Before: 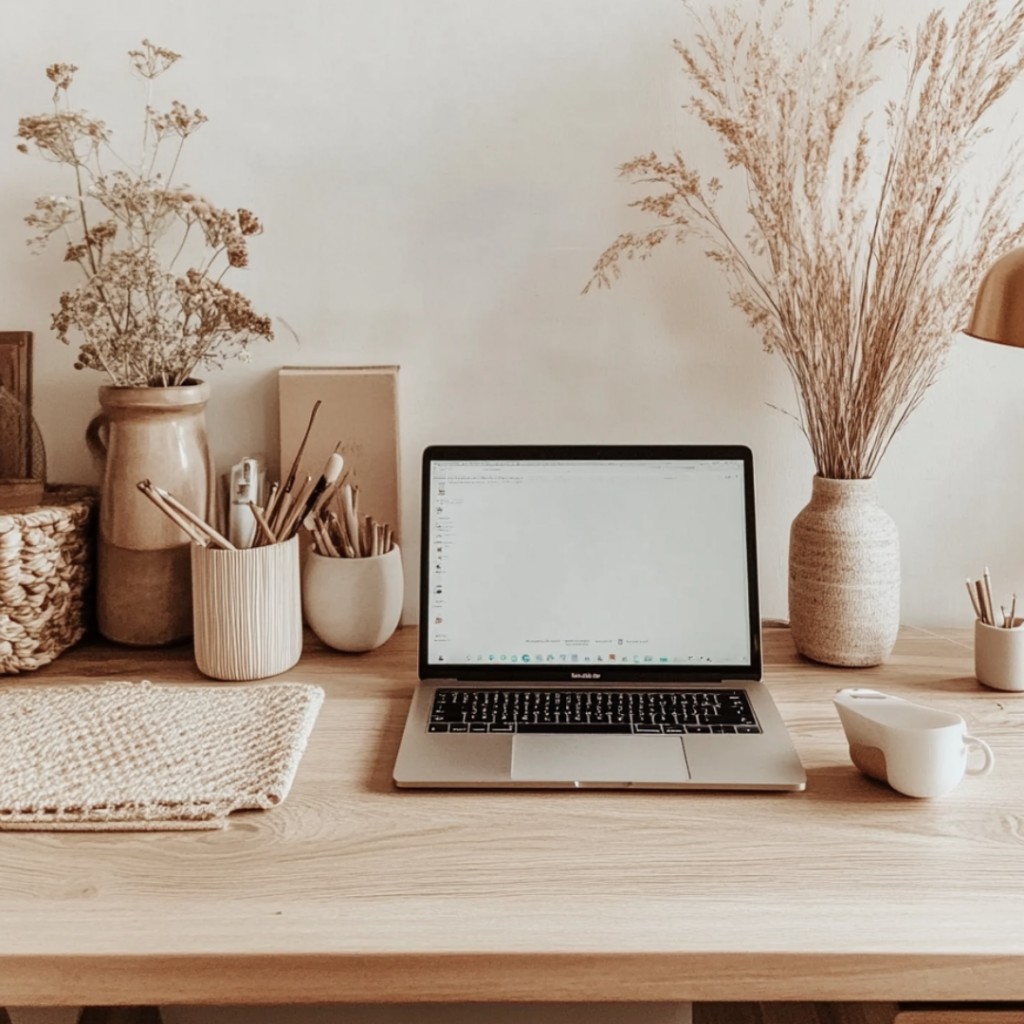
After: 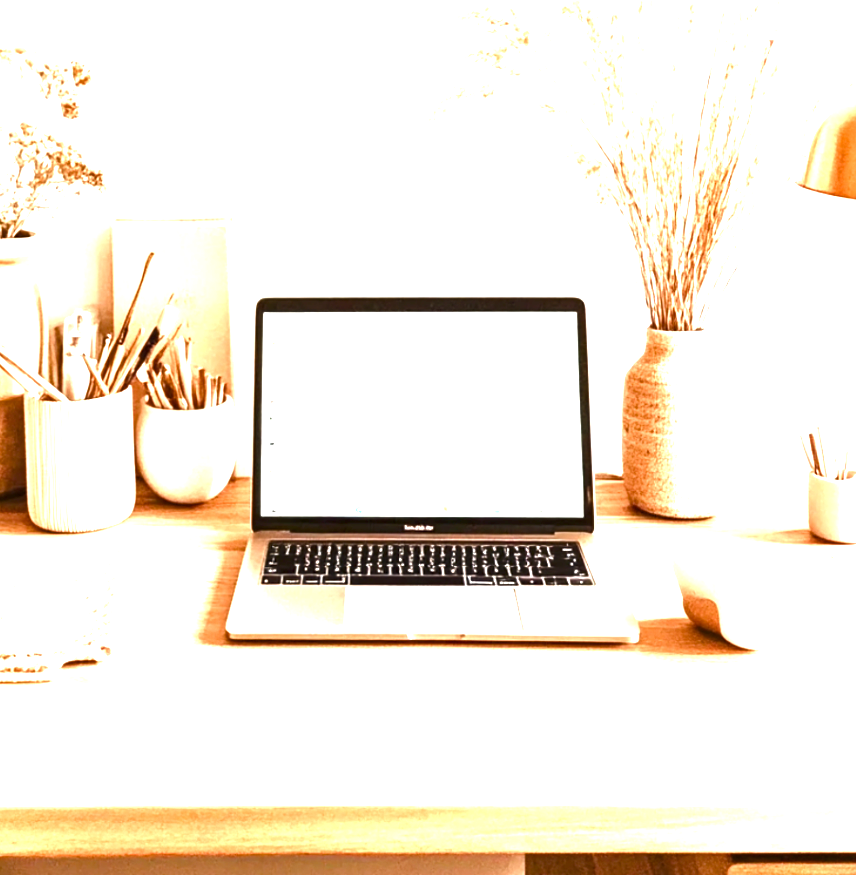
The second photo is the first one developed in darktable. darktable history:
crop: left 16.31%, top 14.506%
exposure: black level correction 0, exposure 1.744 EV, compensate exposure bias true, compensate highlight preservation false
color balance rgb: perceptual saturation grading › global saturation 20%, perceptual saturation grading › highlights -25.272%, perceptual saturation grading › shadows 49.873%, perceptual brilliance grading › global brilliance 12.459%, perceptual brilliance grading › highlights 15.192%, global vibrance 20%
